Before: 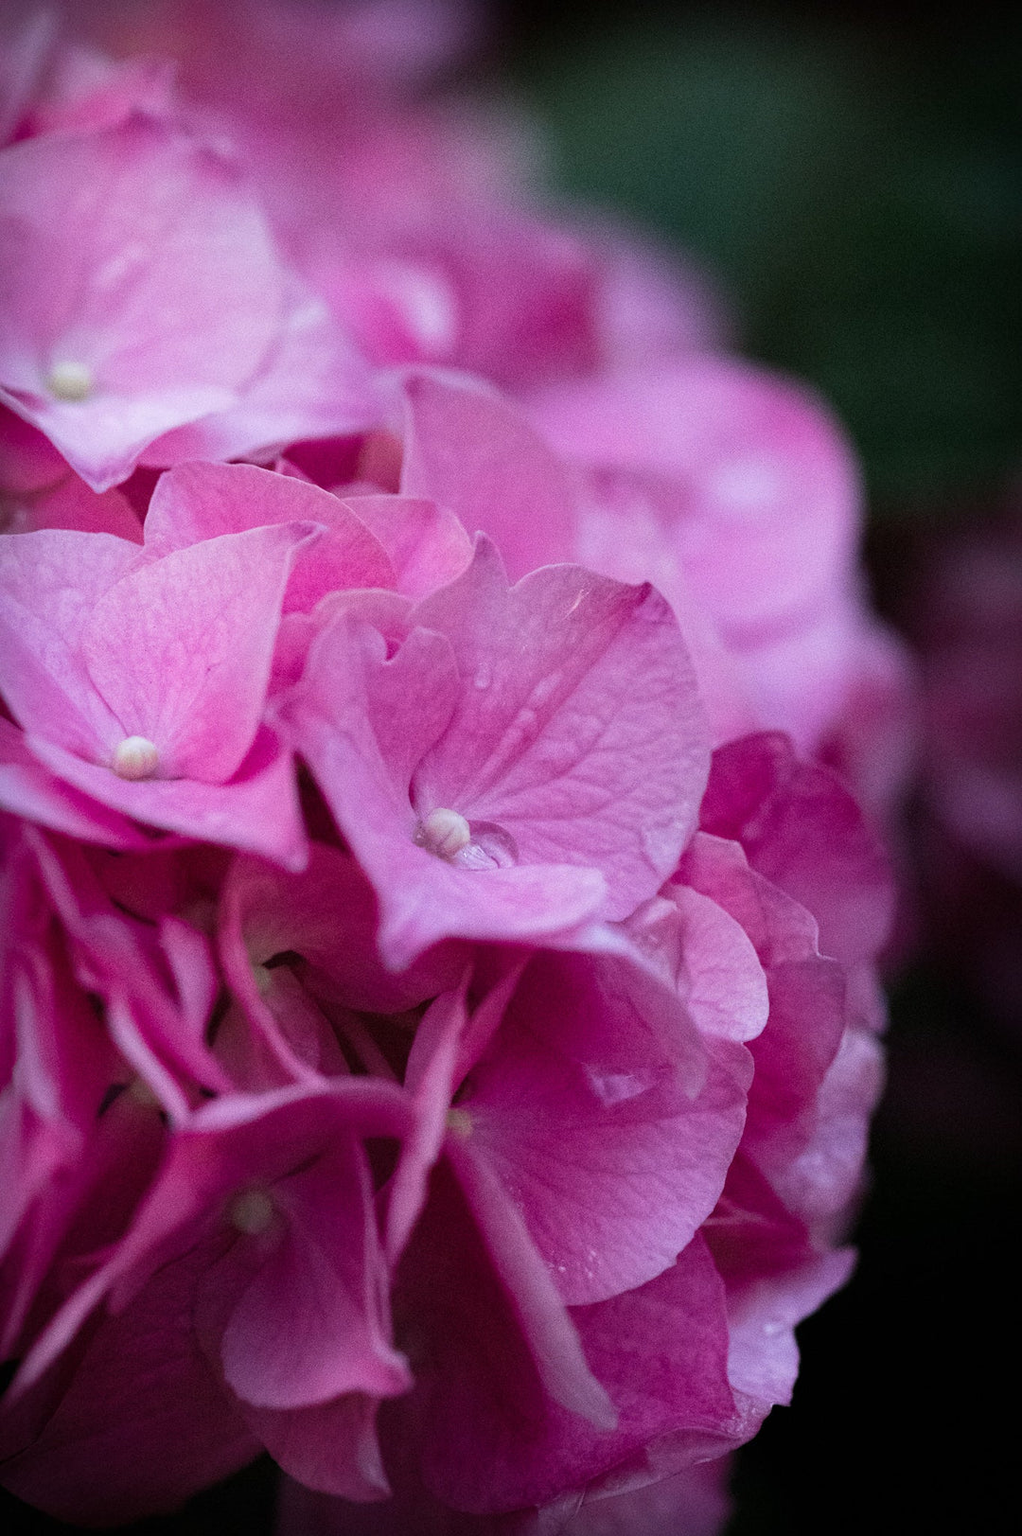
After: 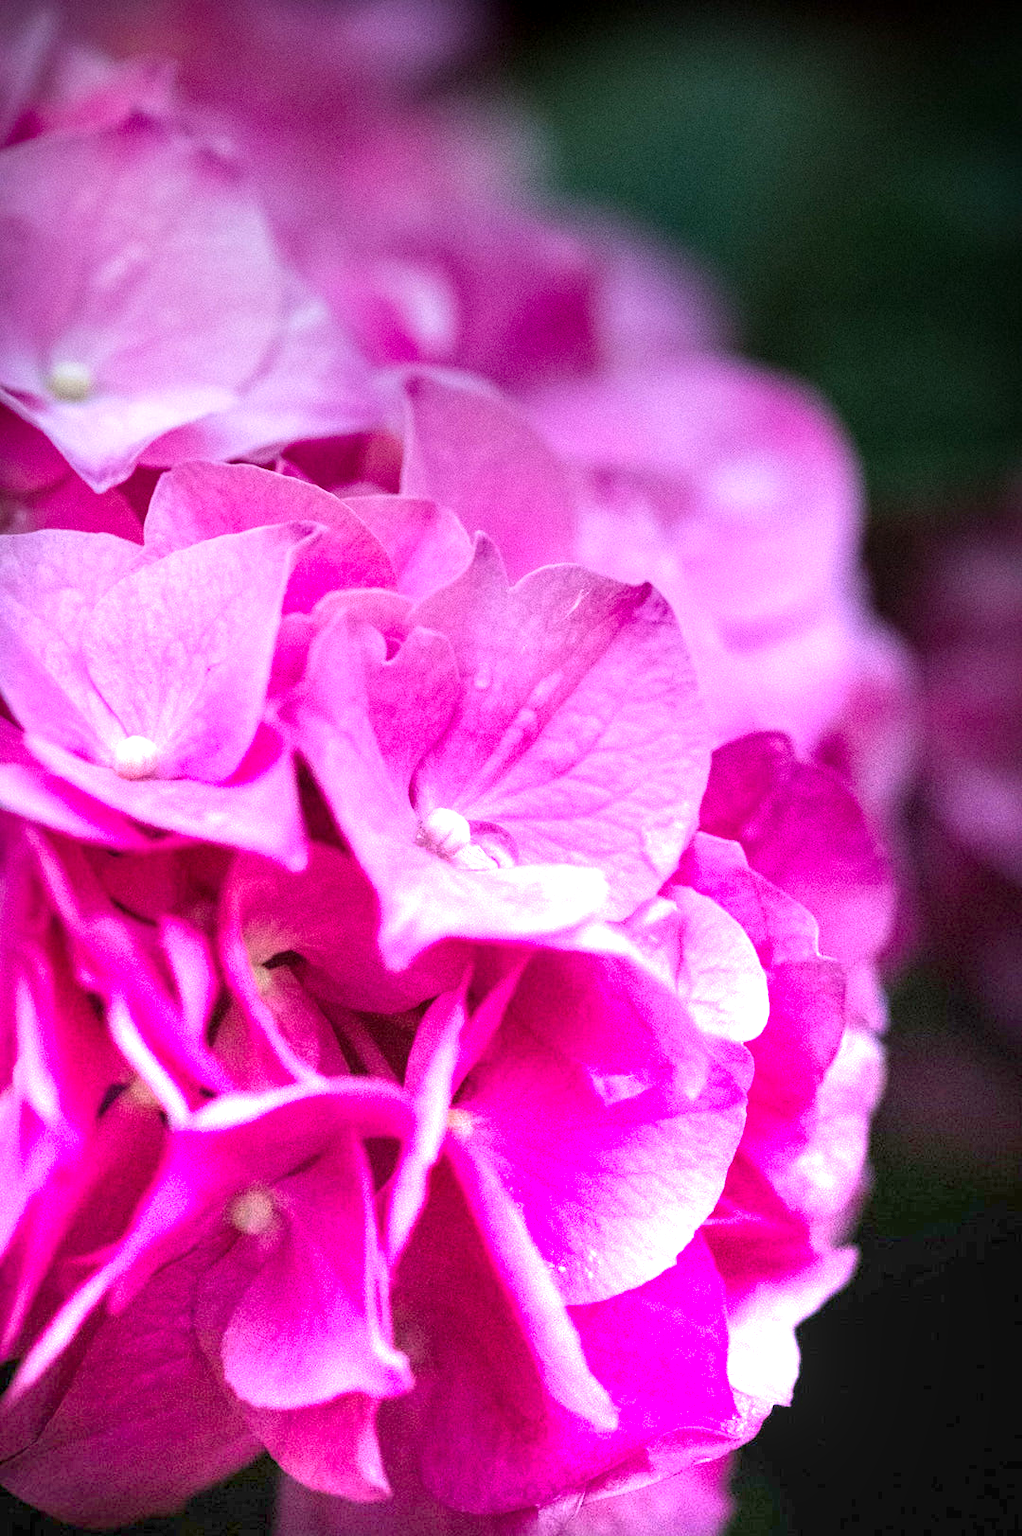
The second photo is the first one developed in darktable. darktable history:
graduated density: density -3.9 EV
local contrast: on, module defaults
color balance rgb: perceptual saturation grading › global saturation 20%, global vibrance 20%
